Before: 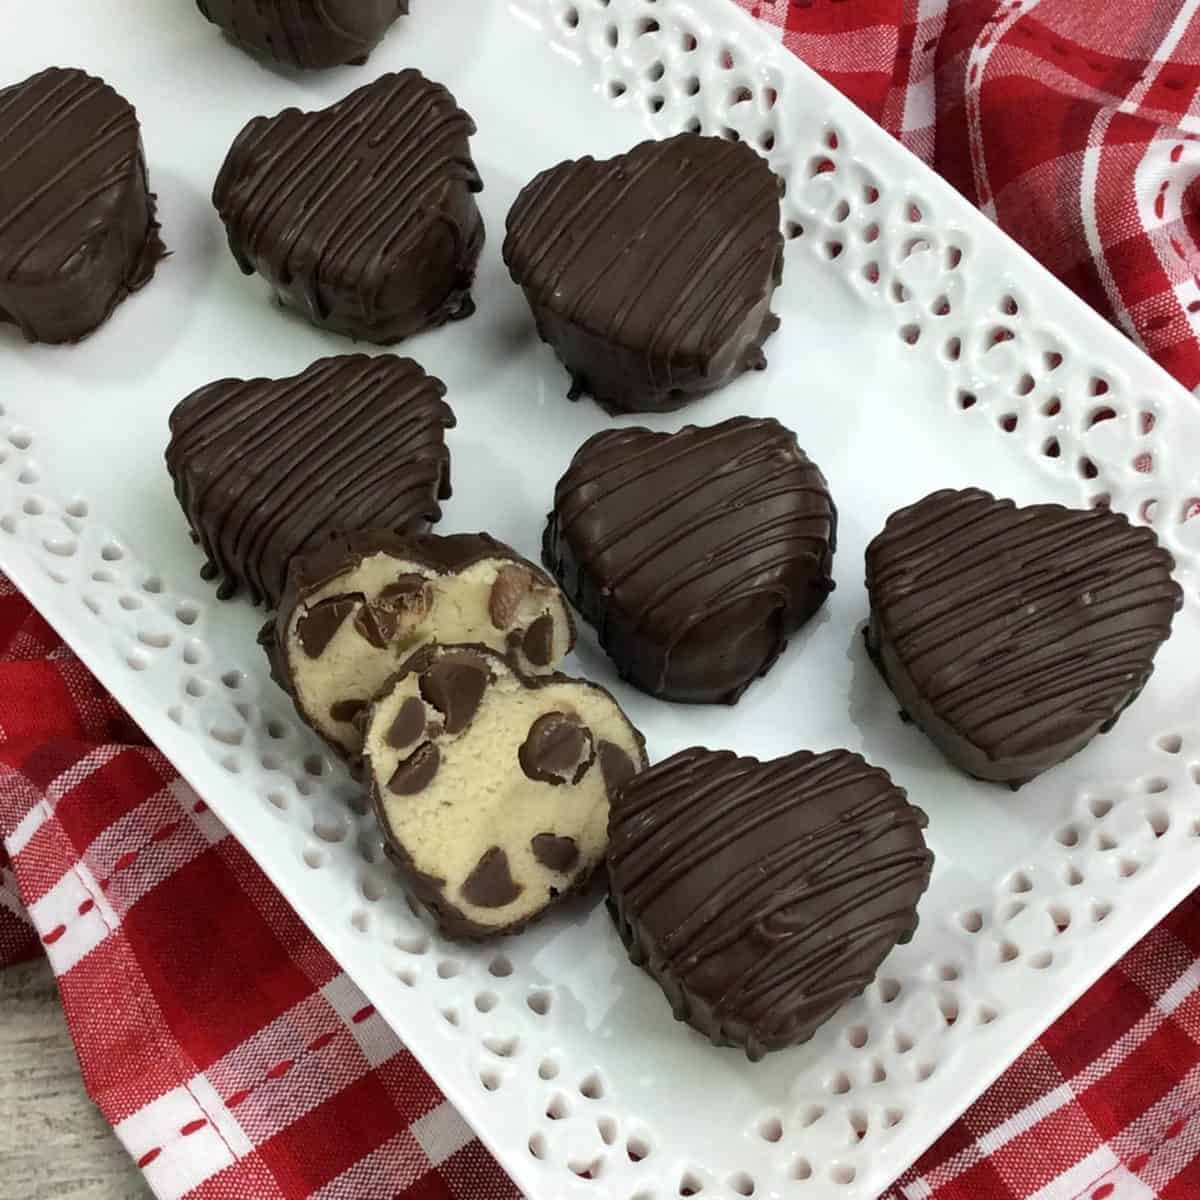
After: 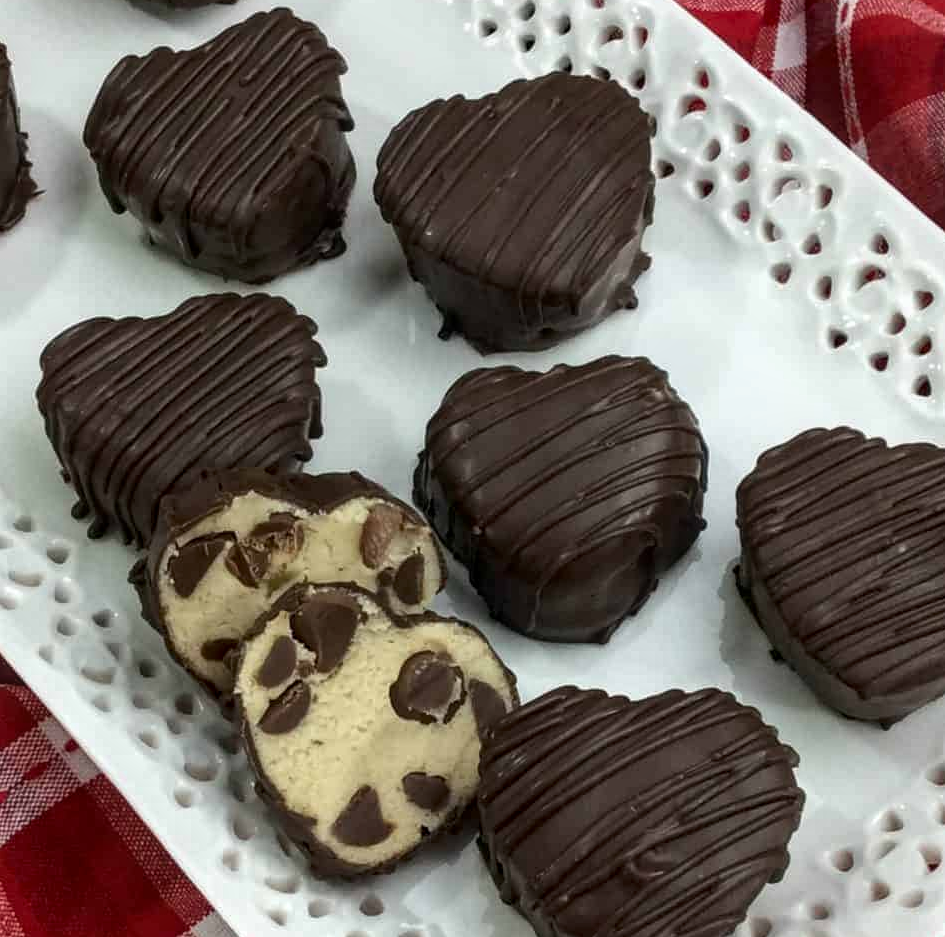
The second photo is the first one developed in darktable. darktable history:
crop and rotate: left 10.77%, top 5.1%, right 10.41%, bottom 16.76%
local contrast: detail 130%
contrast brightness saturation: contrast 0.03, brightness -0.04
